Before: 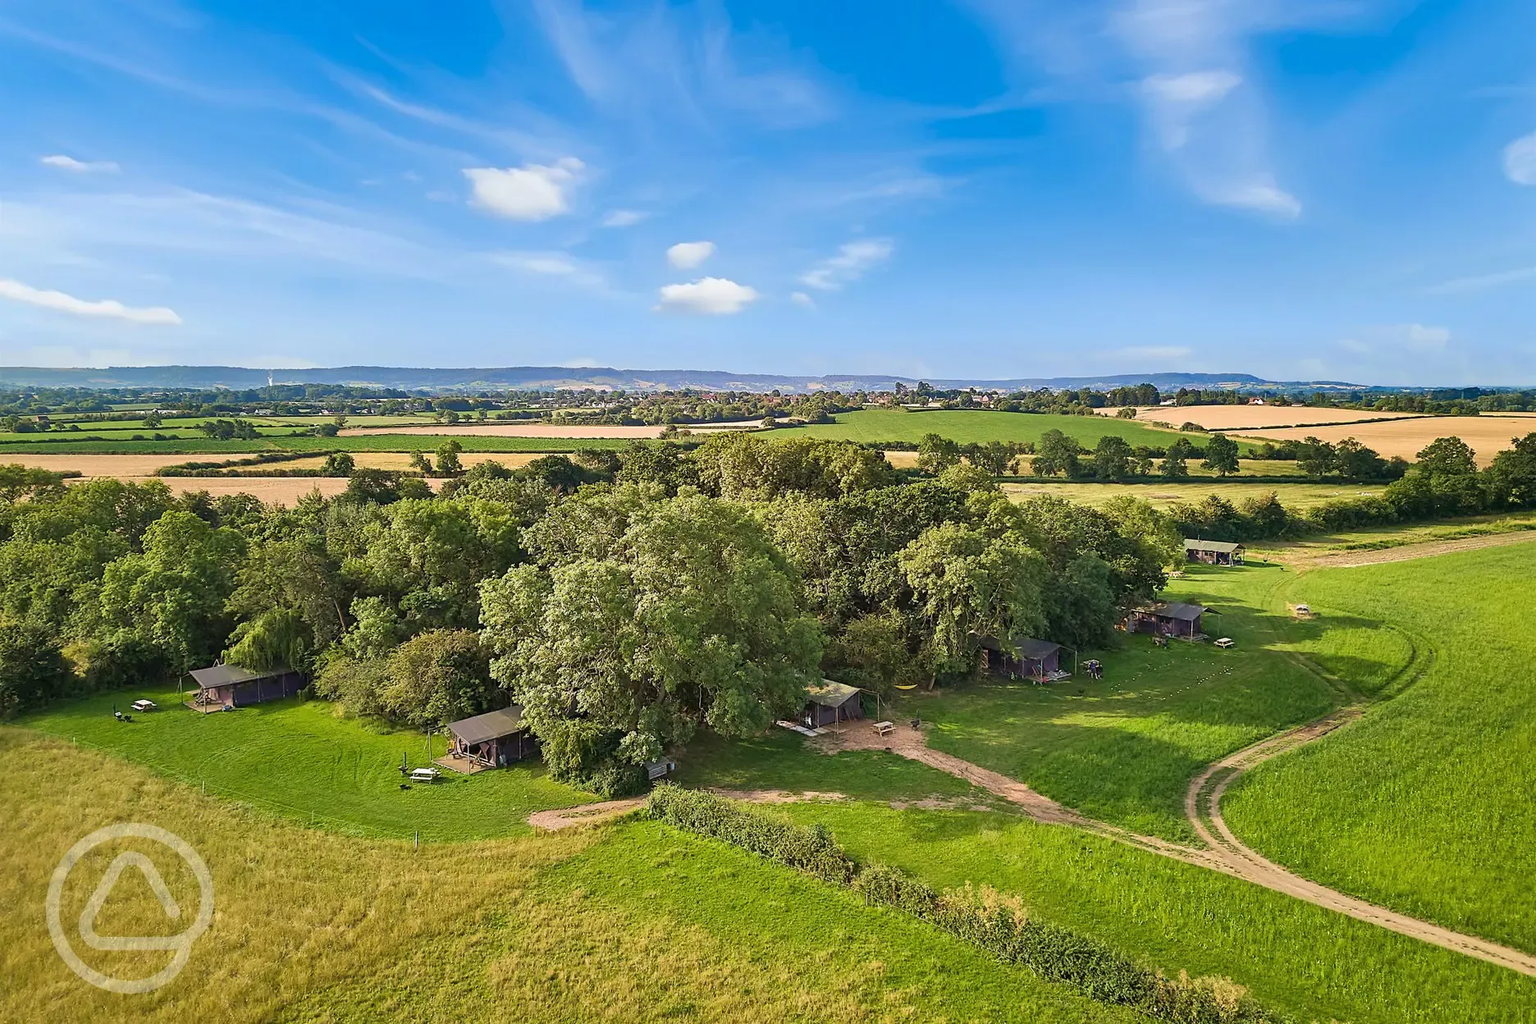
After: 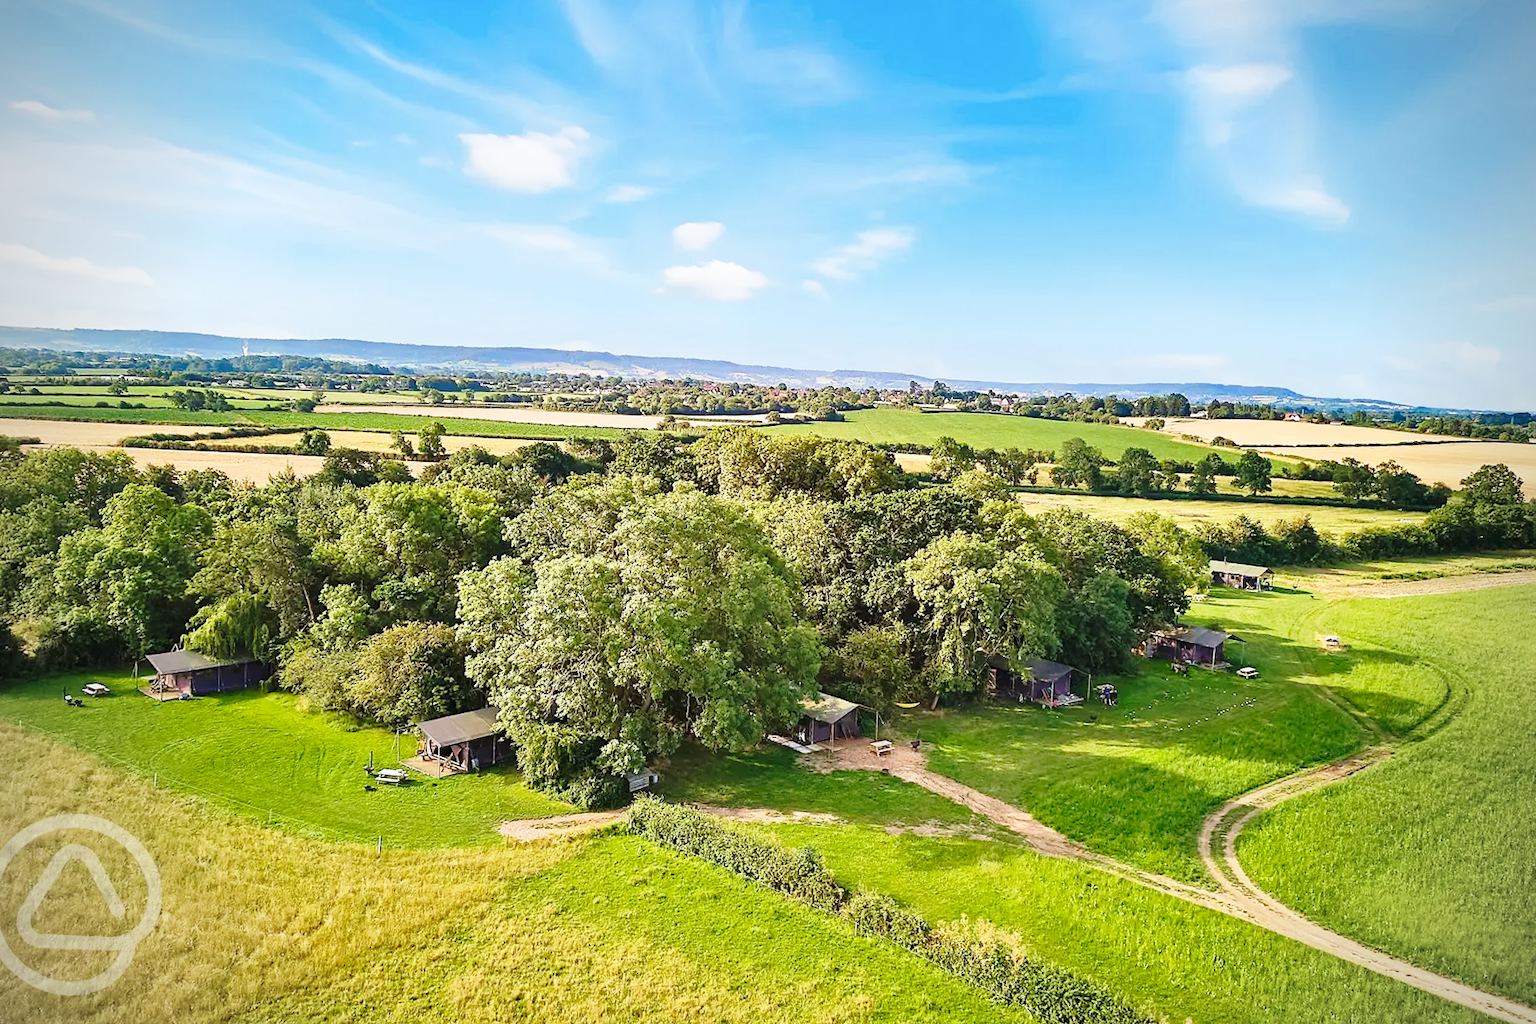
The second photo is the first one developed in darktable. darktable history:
base curve: curves: ch0 [(0, 0) (0.028, 0.03) (0.121, 0.232) (0.46, 0.748) (0.859, 0.968) (1, 1)], preserve colors none
vignetting: on, module defaults
crop and rotate: angle -2.47°
